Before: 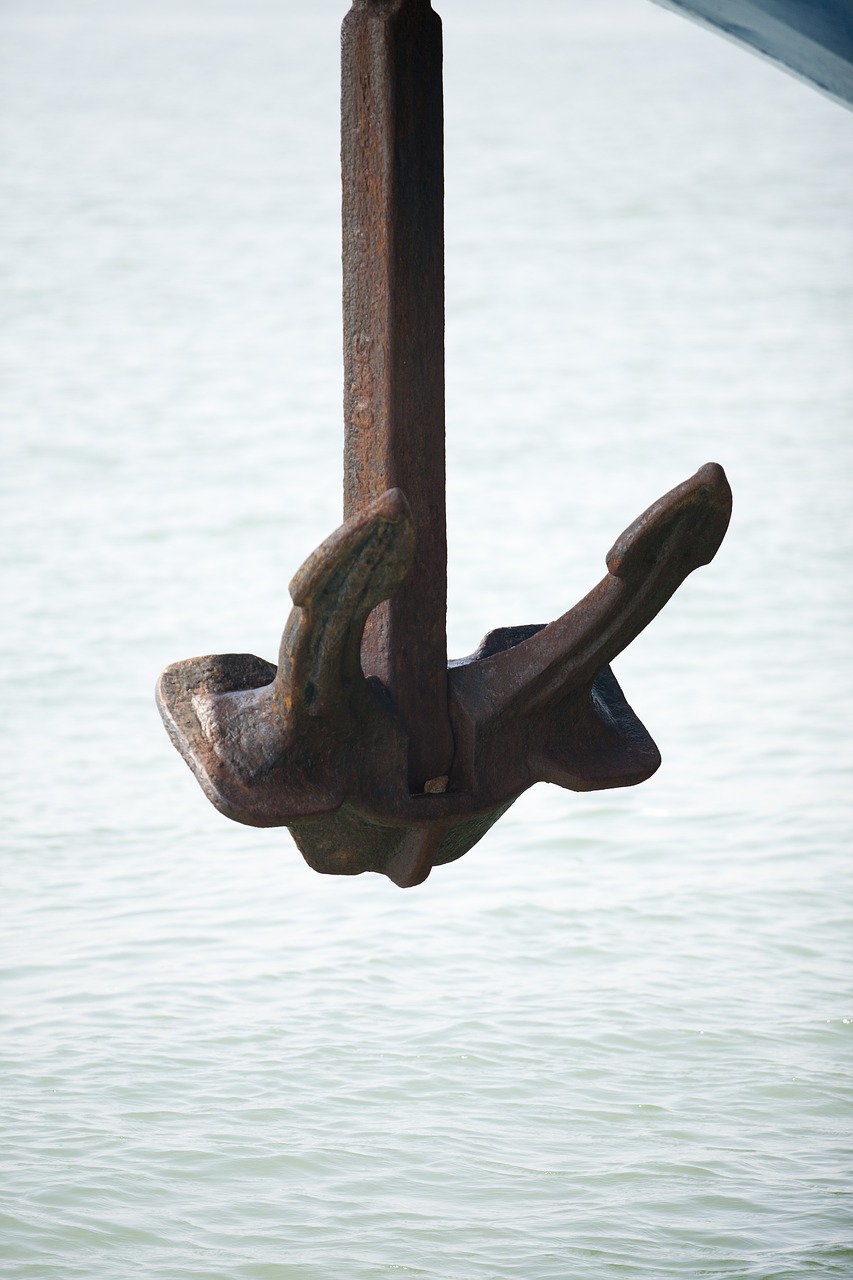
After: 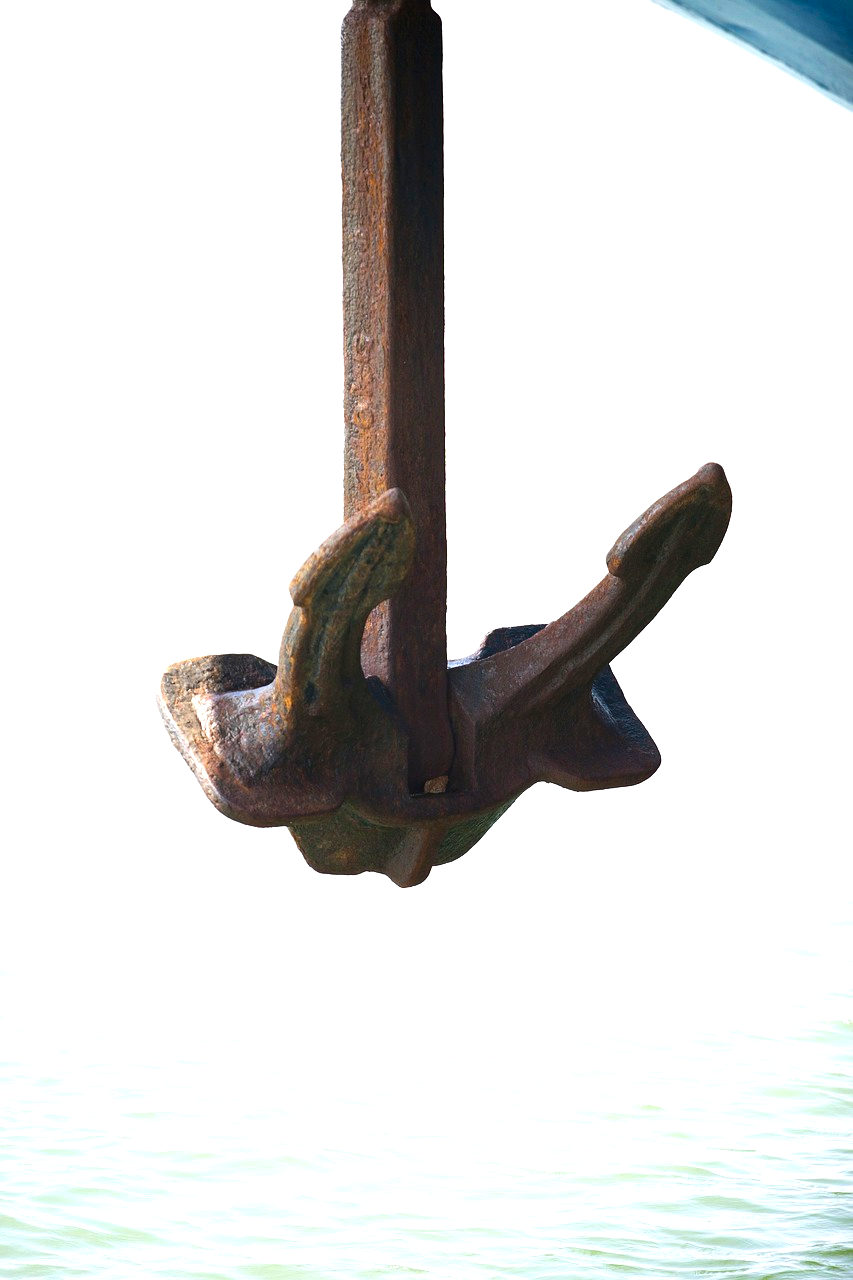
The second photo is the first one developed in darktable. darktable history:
color balance rgb: perceptual saturation grading › global saturation 0.844%, global vibrance 59.923%
tone equalizer: -8 EV -0.422 EV, -7 EV -0.385 EV, -6 EV -0.297 EV, -5 EV -0.236 EV, -3 EV 0.205 EV, -2 EV 0.34 EV, -1 EV 0.383 EV, +0 EV 0.424 EV, edges refinement/feathering 500, mask exposure compensation -1.57 EV, preserve details no
exposure: exposure 0.465 EV, compensate exposure bias true, compensate highlight preservation false
